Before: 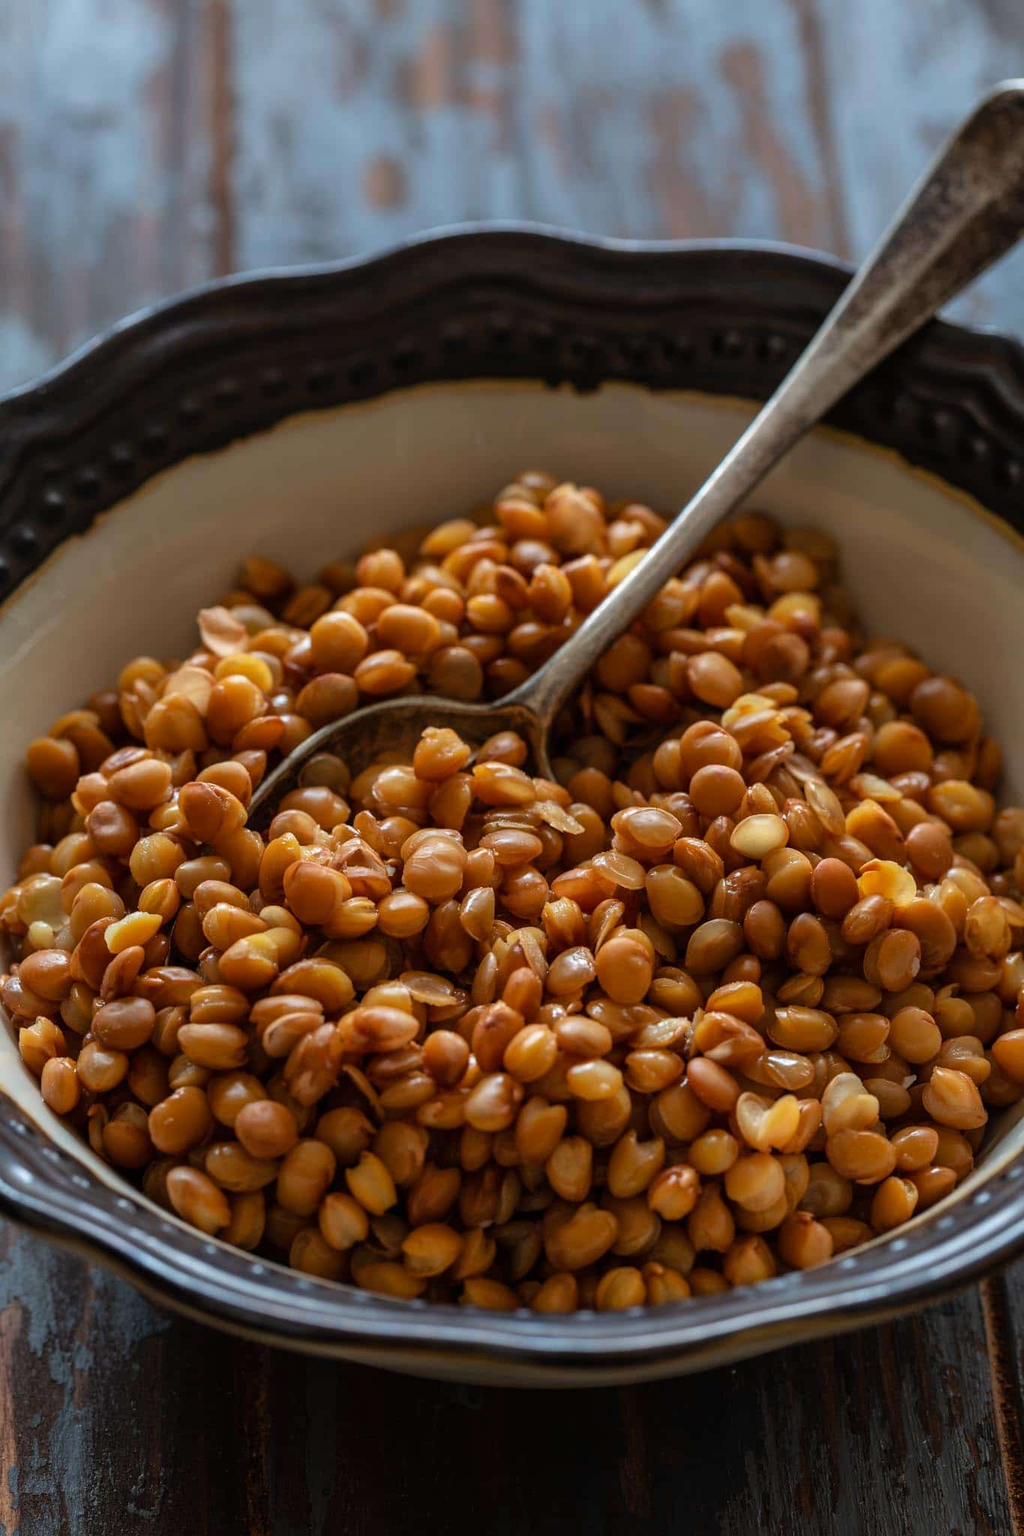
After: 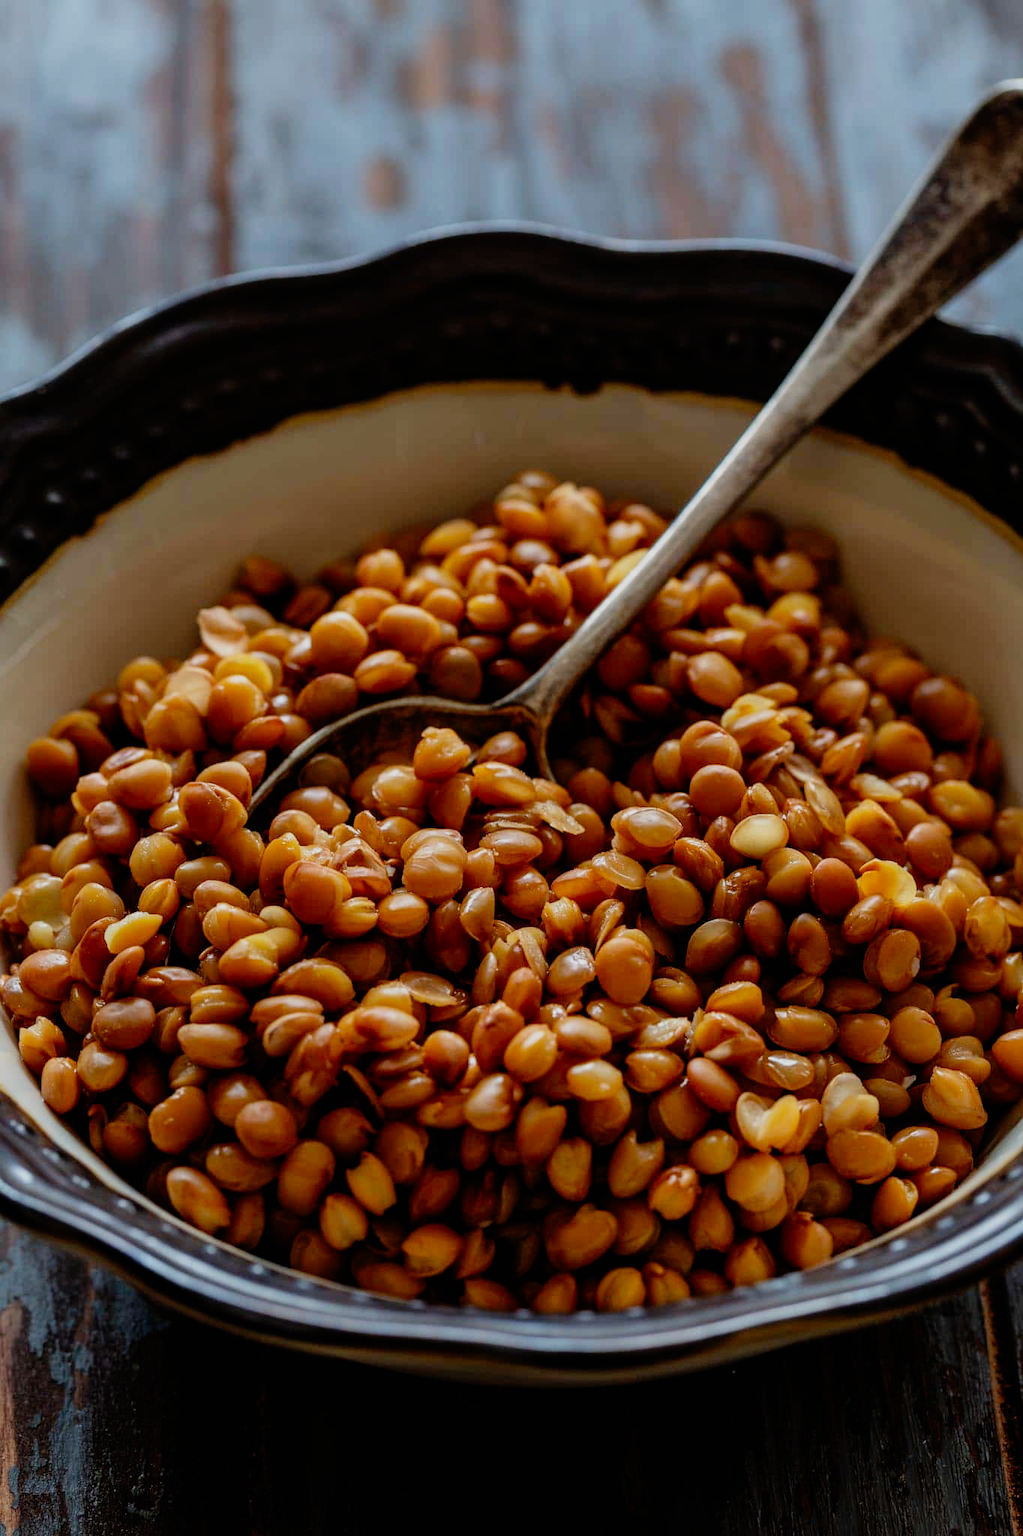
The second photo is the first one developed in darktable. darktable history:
filmic rgb: black relative exposure -7.75 EV, white relative exposure 4.44 EV, hardness 3.76, latitude 49.82%, contrast 1.1, preserve chrominance no, color science v5 (2021), contrast in shadows safe, contrast in highlights safe
